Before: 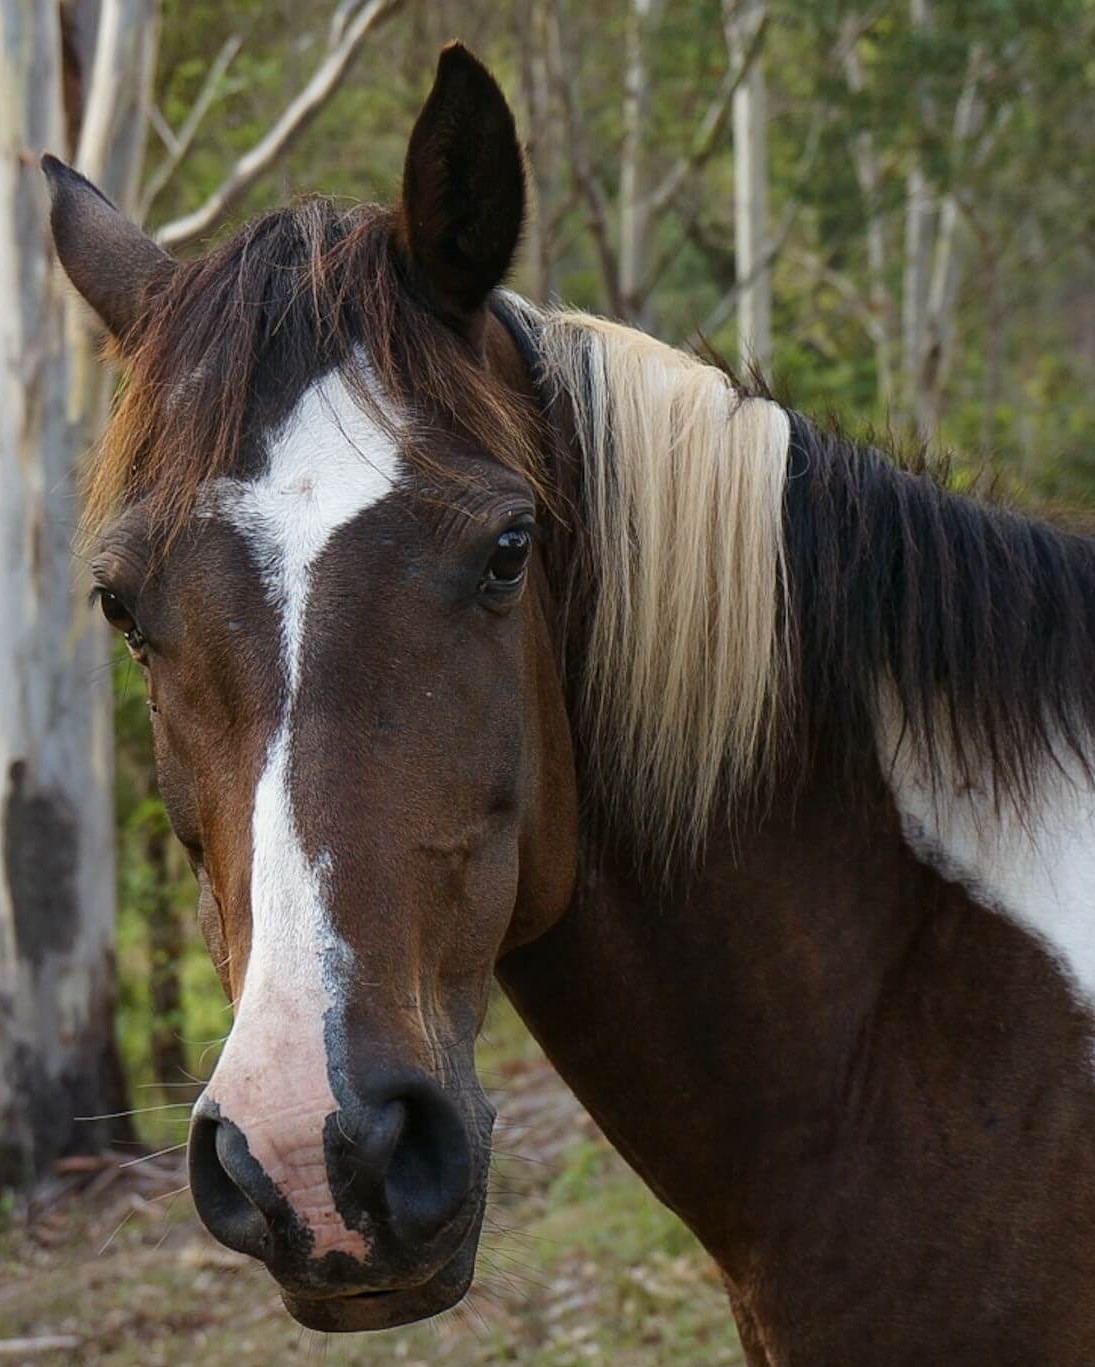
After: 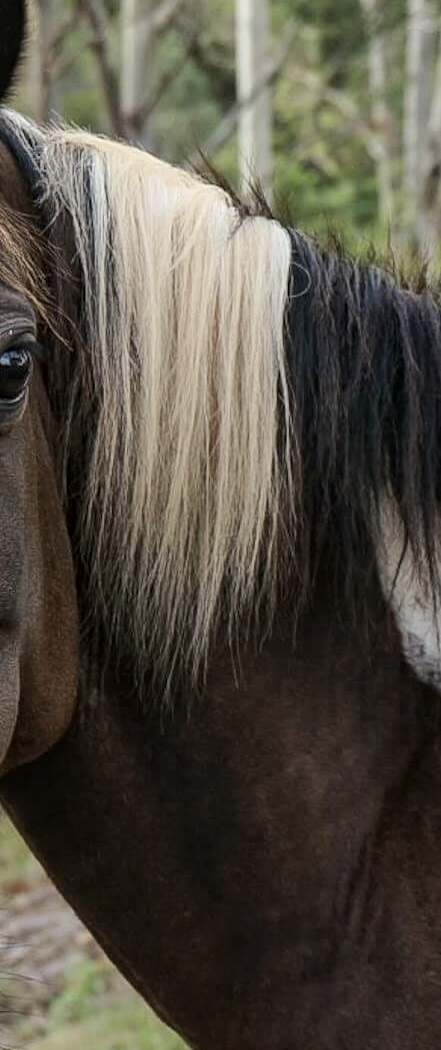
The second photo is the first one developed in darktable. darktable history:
crop: left 45.617%, top 13.301%, right 14.034%, bottom 9.864%
tone equalizer: smoothing 1
color zones: curves: ch1 [(0.113, 0.438) (0.75, 0.5)]; ch2 [(0.12, 0.526) (0.75, 0.5)], mix 34.15%
local contrast: on, module defaults
tone curve: curves: ch0 [(0, 0) (0.526, 0.642) (1, 1)], color space Lab, independent channels, preserve colors none
